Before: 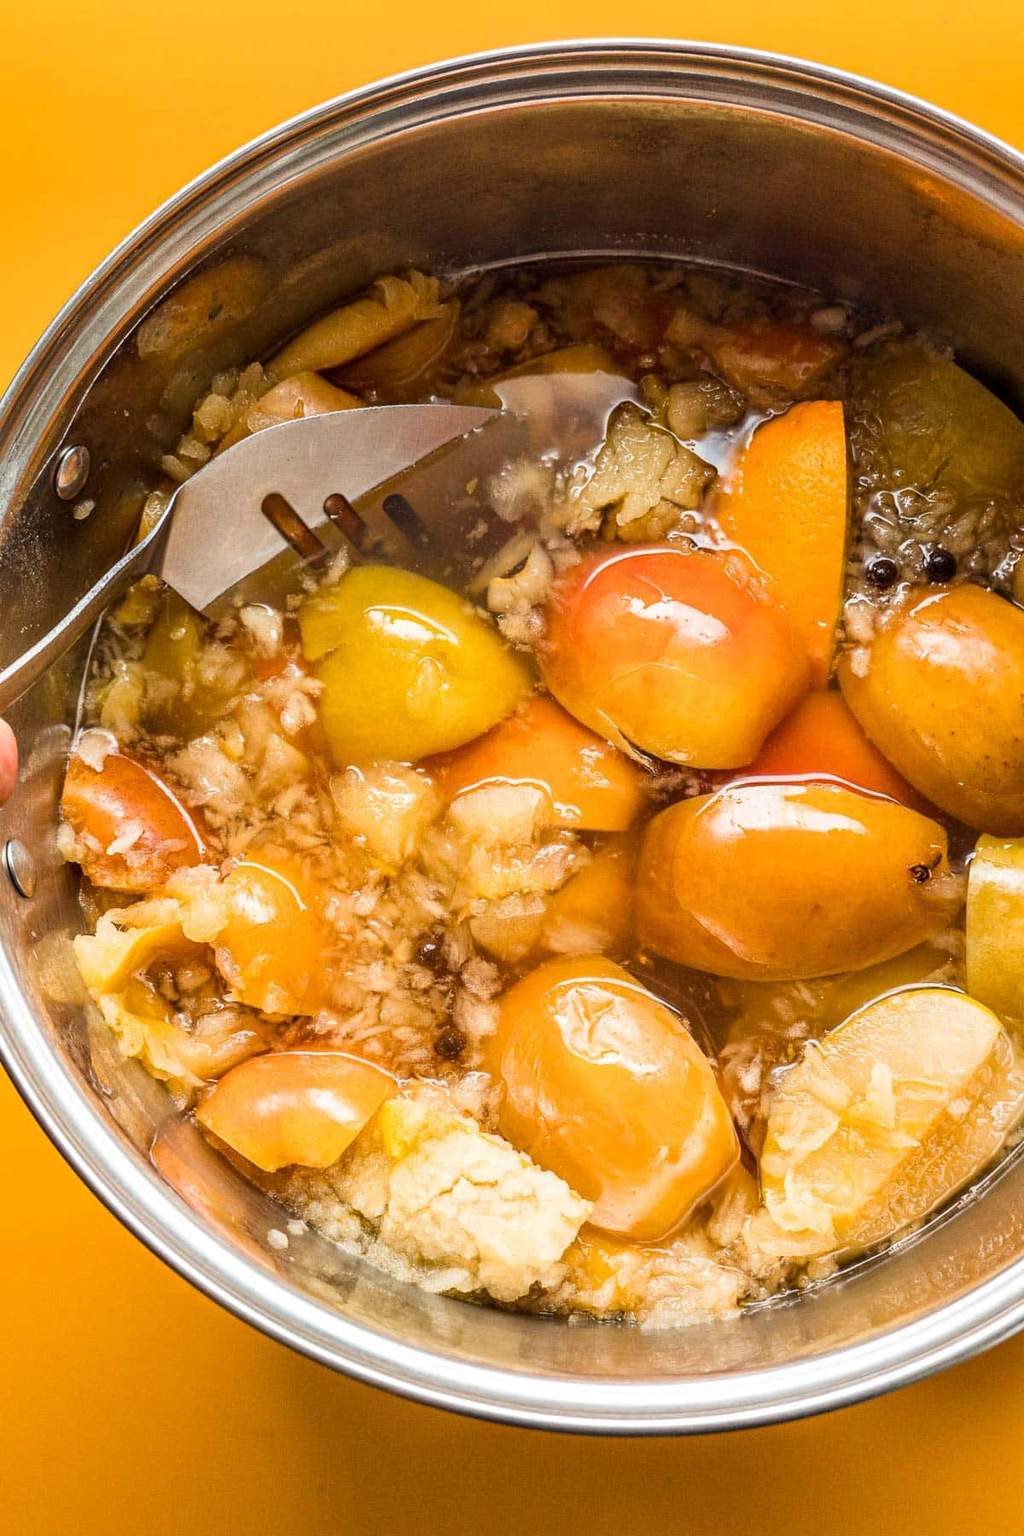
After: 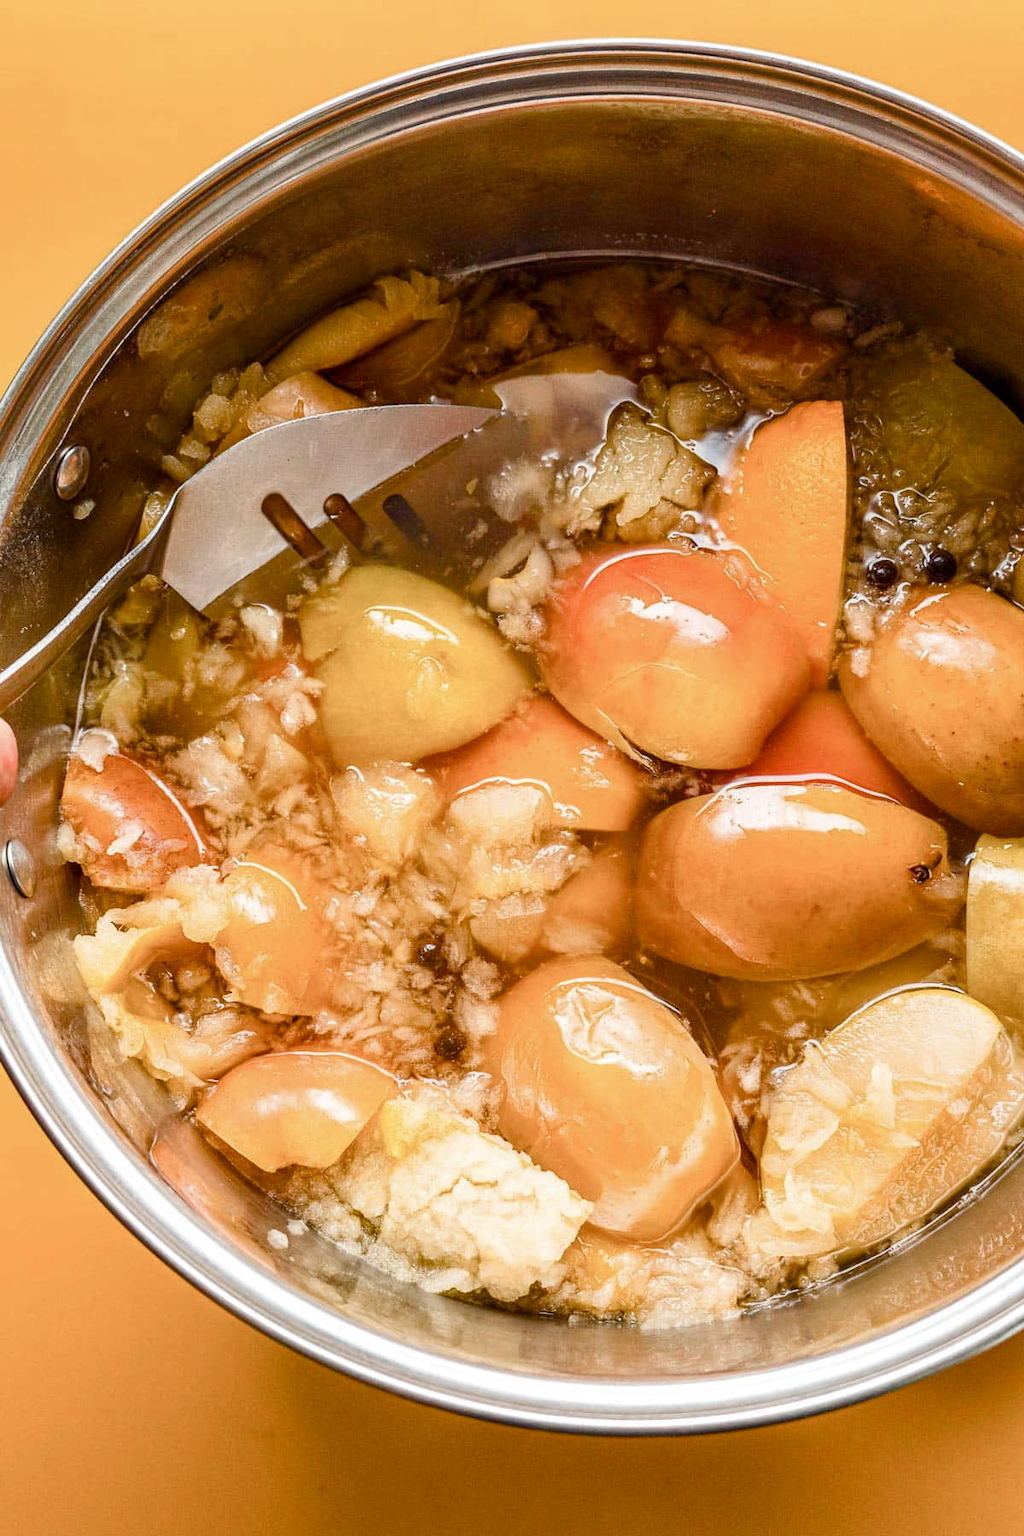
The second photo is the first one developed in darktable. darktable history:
color balance rgb: perceptual saturation grading › global saturation 20%, perceptual saturation grading › highlights -49.719%, perceptual saturation grading › shadows 24.115%
